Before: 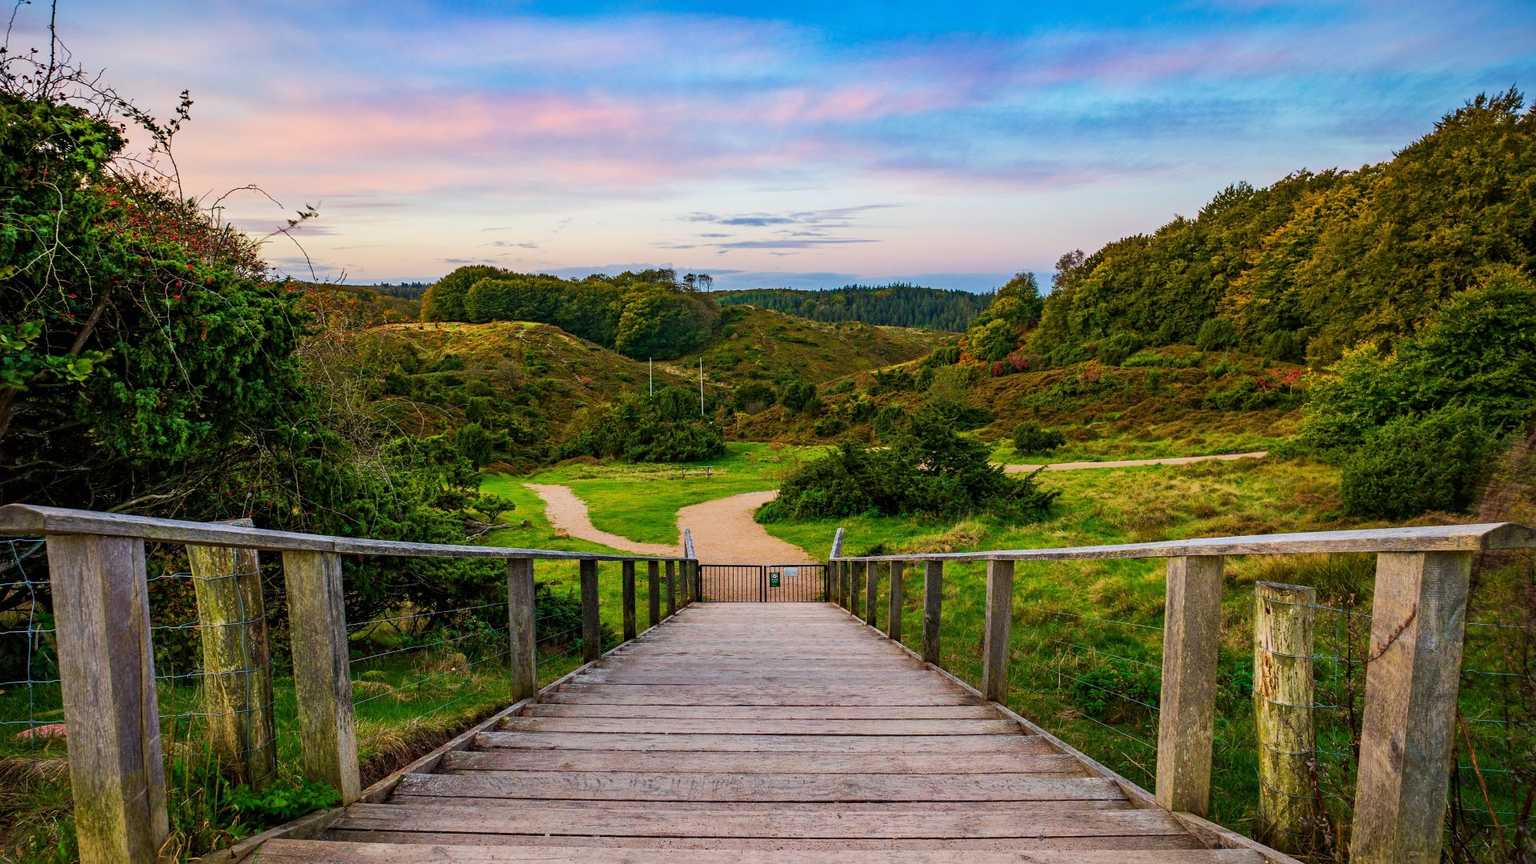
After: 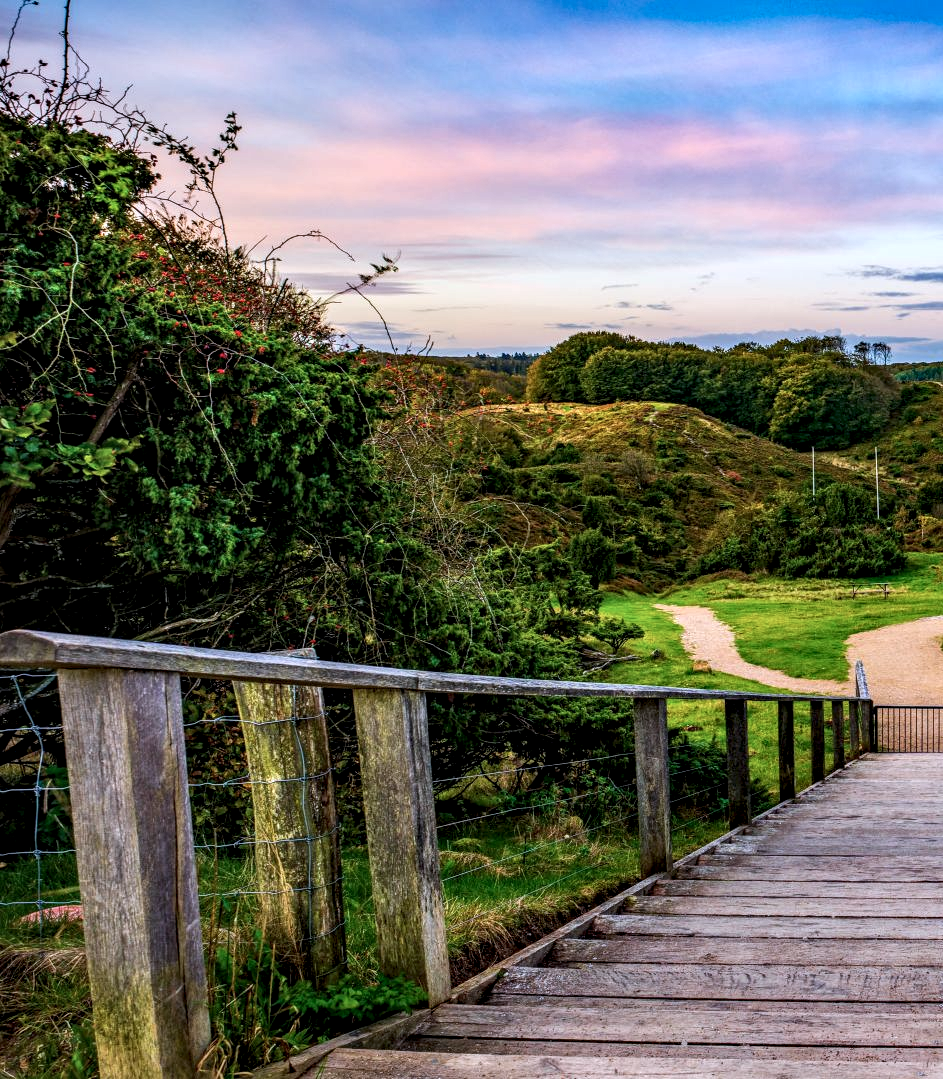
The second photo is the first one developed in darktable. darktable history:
color calibration: illuminant as shot in camera, x 0.358, y 0.373, temperature 4628.91 K
crop and rotate: left 0%, top 0%, right 50.845%
local contrast: highlights 60%, shadows 60%, detail 160%
